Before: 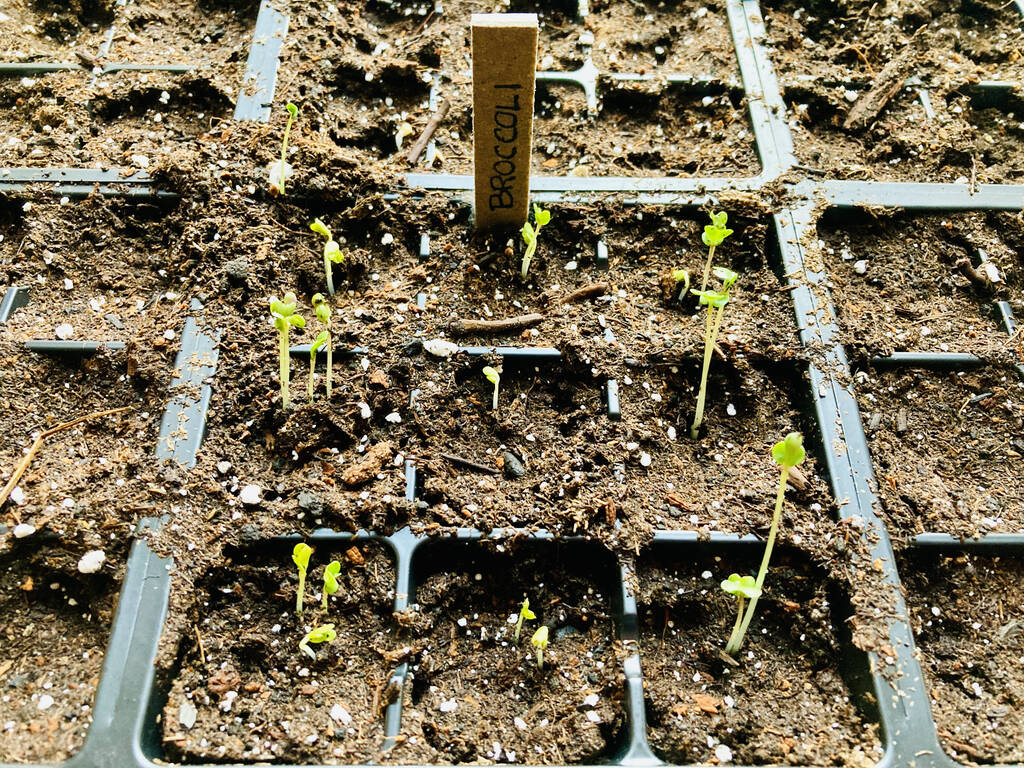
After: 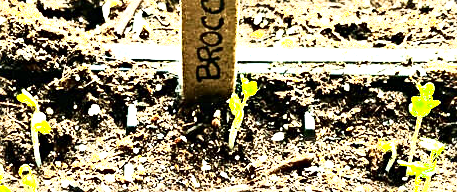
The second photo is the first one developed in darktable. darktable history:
contrast brightness saturation: contrast 0.2, brightness 0.15, saturation 0.14
vibrance: vibrance 0%
exposure: exposure 1.16 EV, compensate exposure bias true, compensate highlight preservation false
shadows and highlights: shadows -62.32, white point adjustment -5.22, highlights 61.59
sharpen: radius 3.119
white balance: emerald 1
crop: left 28.64%, top 16.832%, right 26.637%, bottom 58.055%
color correction: saturation 0.85
